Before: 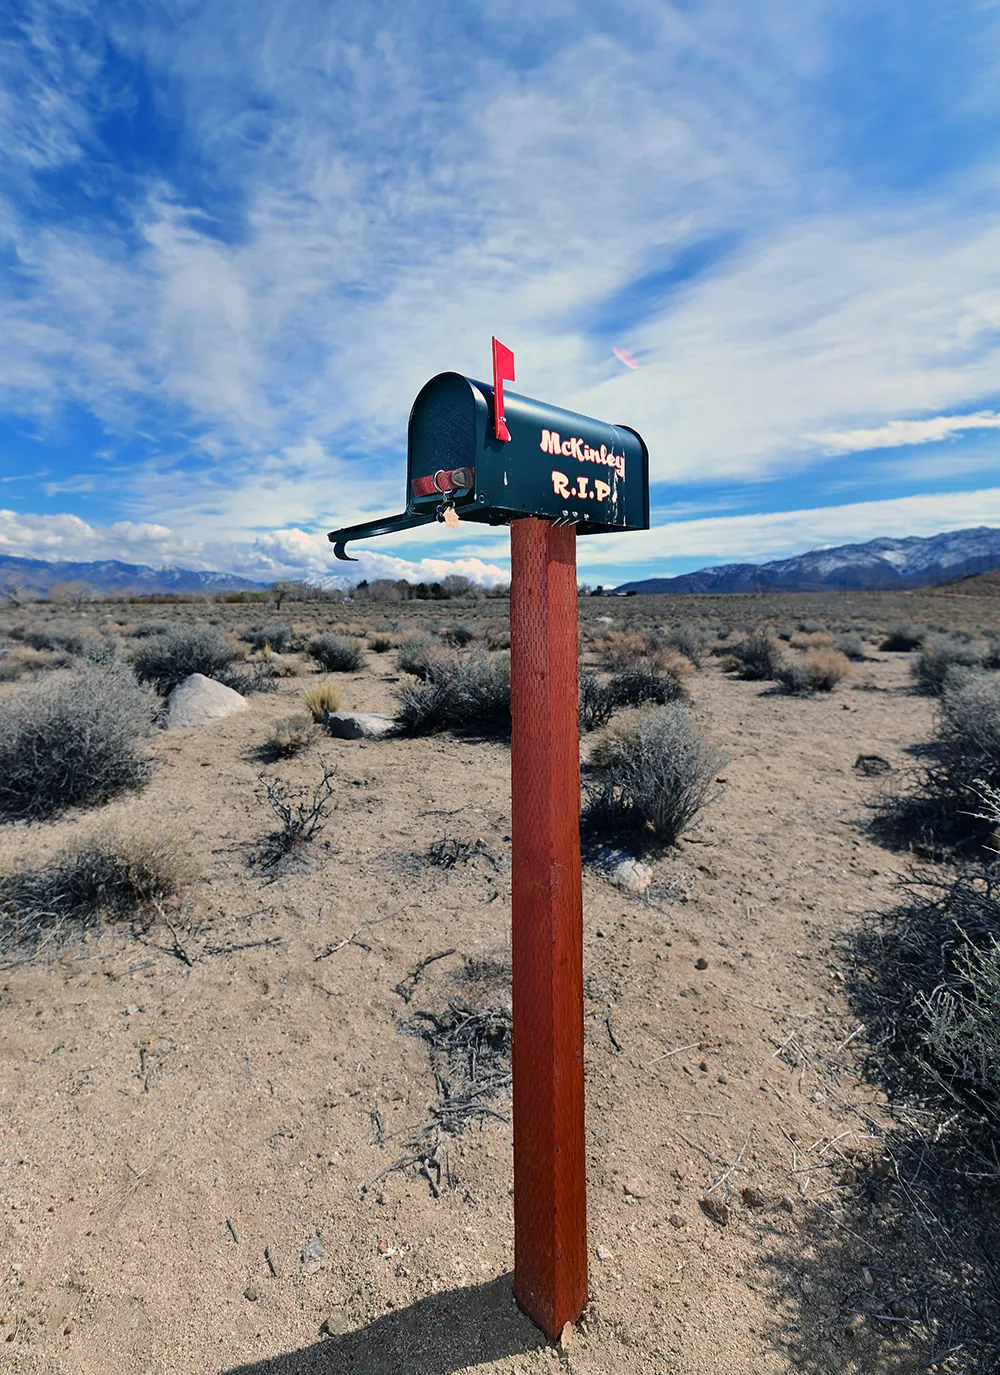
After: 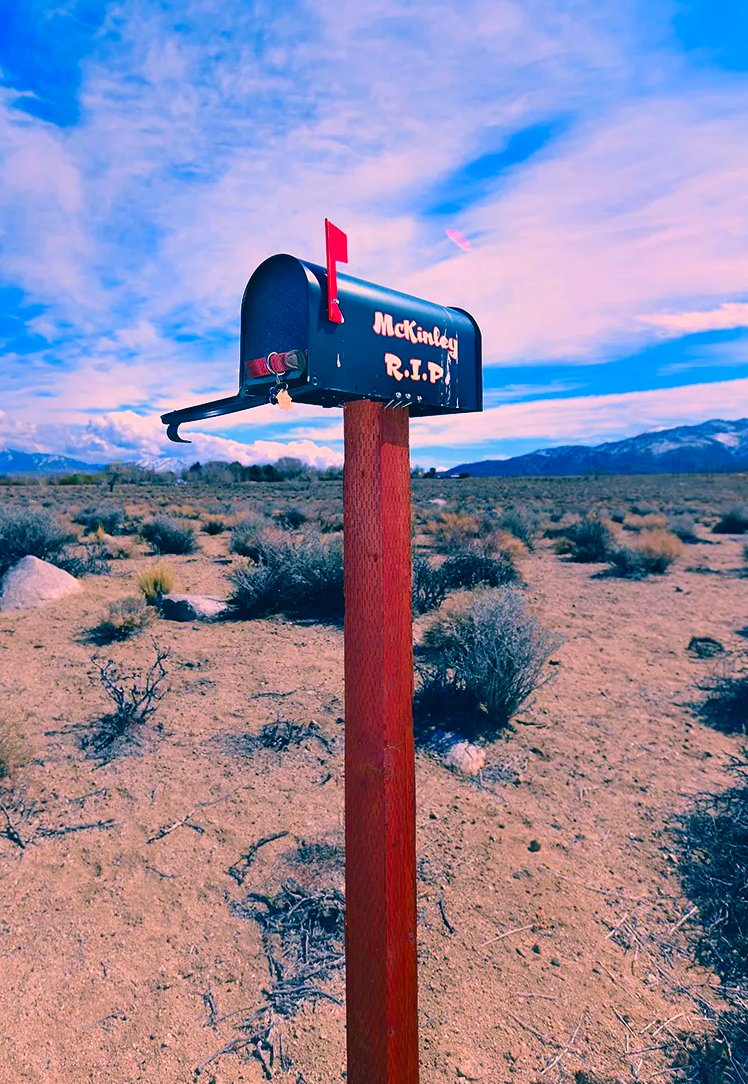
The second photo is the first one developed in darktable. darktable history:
color correction: highlights a* 17.03, highlights b* 0.205, shadows a* -15.38, shadows b* -14.56, saturation 1.5
crop: left 16.768%, top 8.653%, right 8.362%, bottom 12.485%
velvia: on, module defaults
